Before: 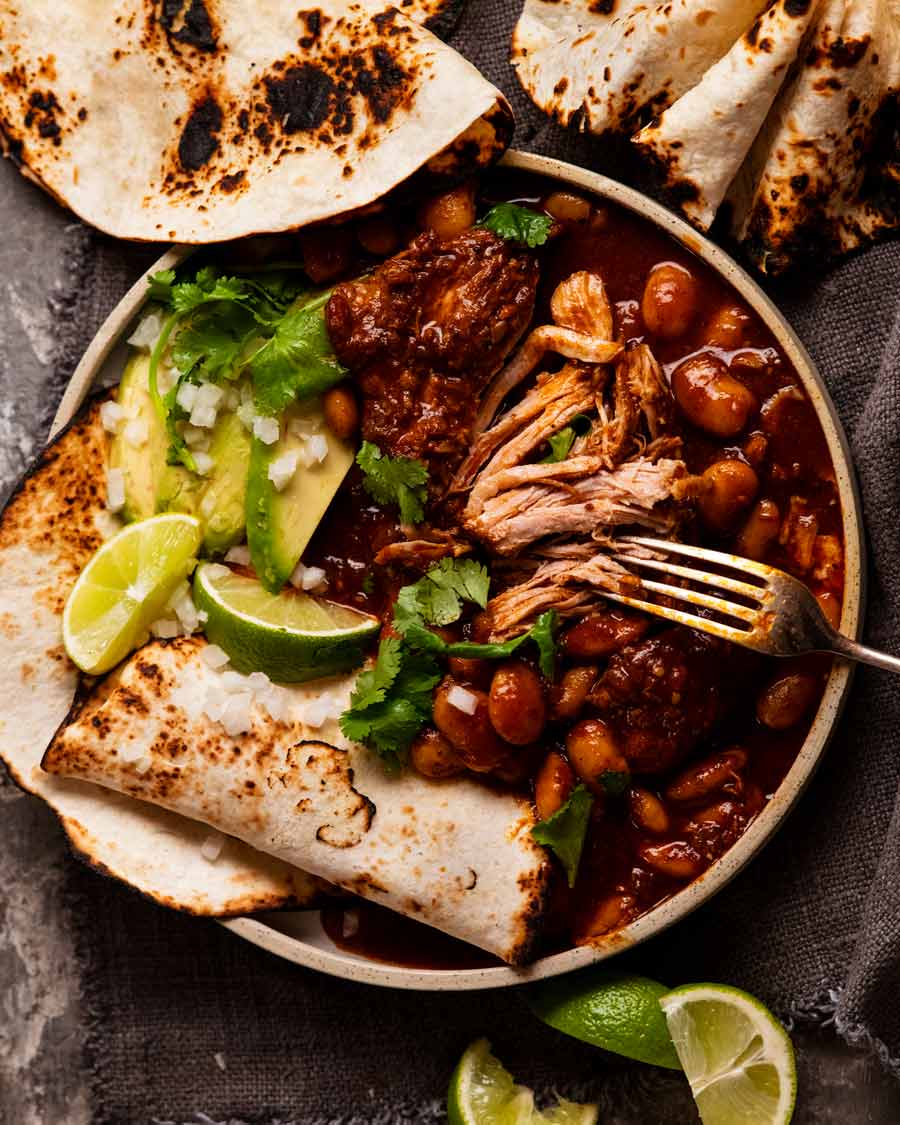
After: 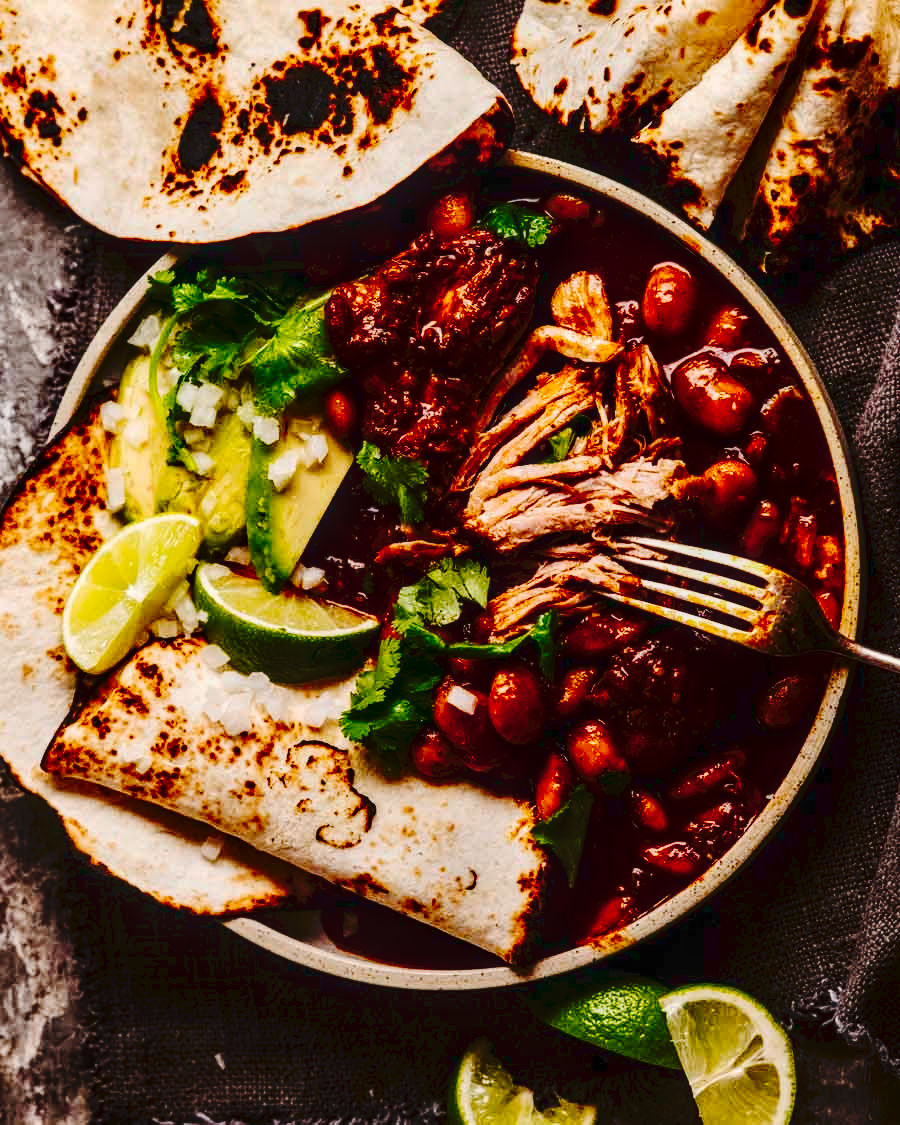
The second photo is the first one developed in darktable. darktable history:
tone curve: curves: ch0 [(0, 0) (0.003, 0.031) (0.011, 0.033) (0.025, 0.038) (0.044, 0.049) (0.069, 0.059) (0.1, 0.071) (0.136, 0.093) (0.177, 0.142) (0.224, 0.204) (0.277, 0.292) (0.335, 0.387) (0.399, 0.484) (0.468, 0.567) (0.543, 0.643) (0.623, 0.712) (0.709, 0.776) (0.801, 0.837) (0.898, 0.903) (1, 1)], preserve colors none
local contrast: detail 130%
contrast brightness saturation: contrast 0.21, brightness -0.11, saturation 0.21
